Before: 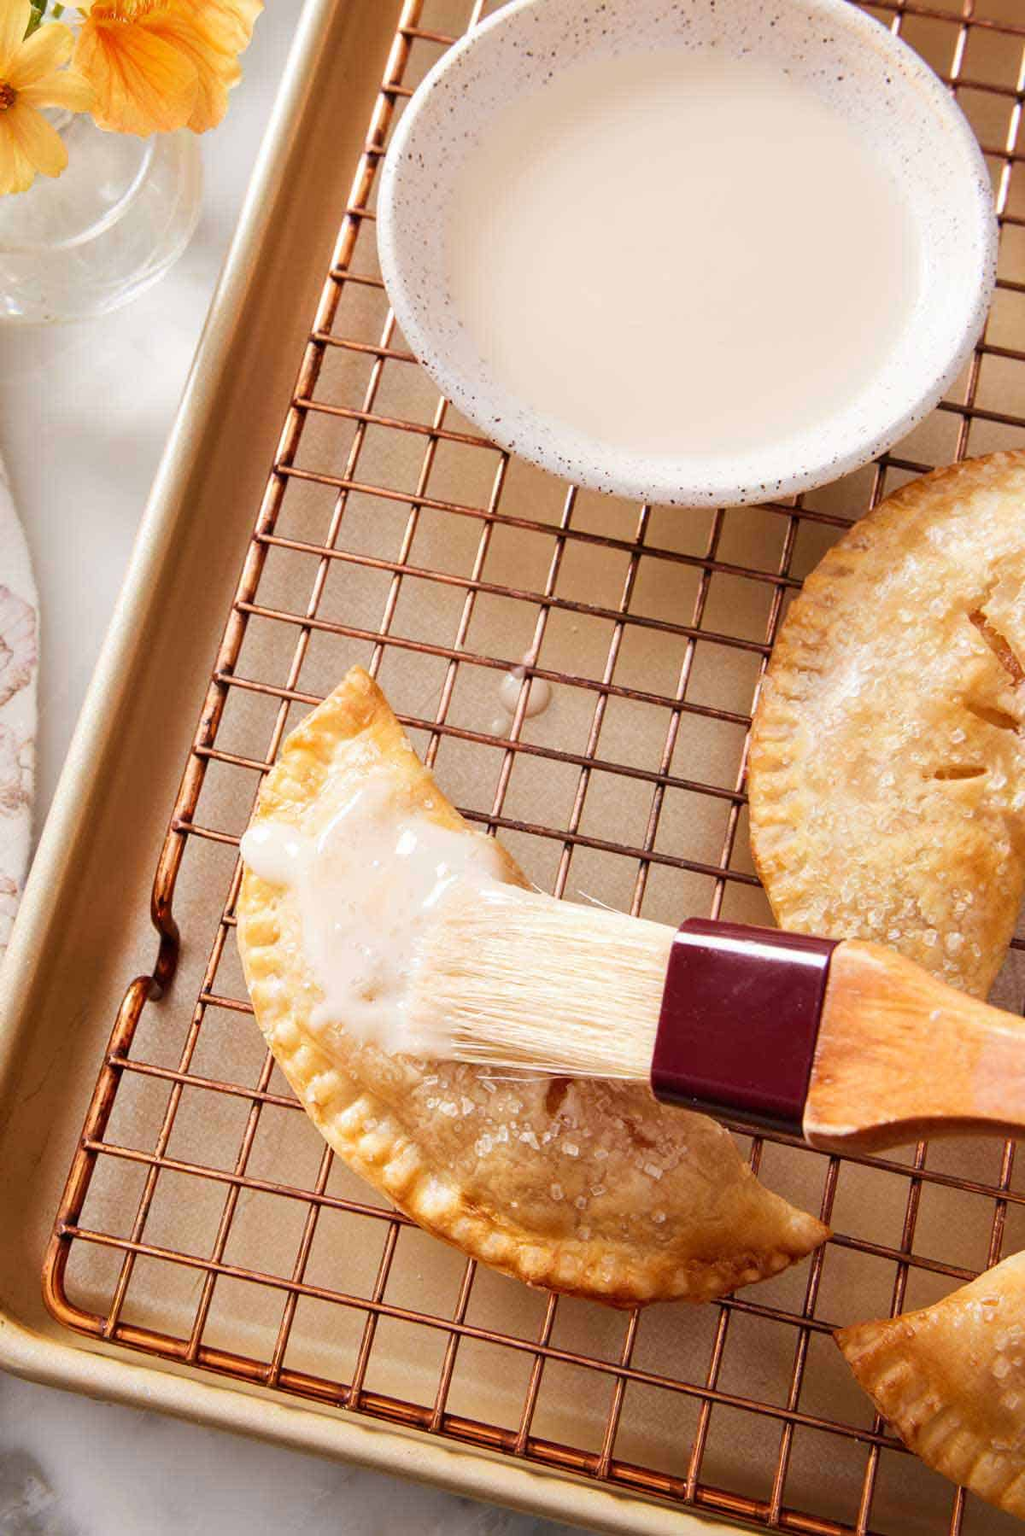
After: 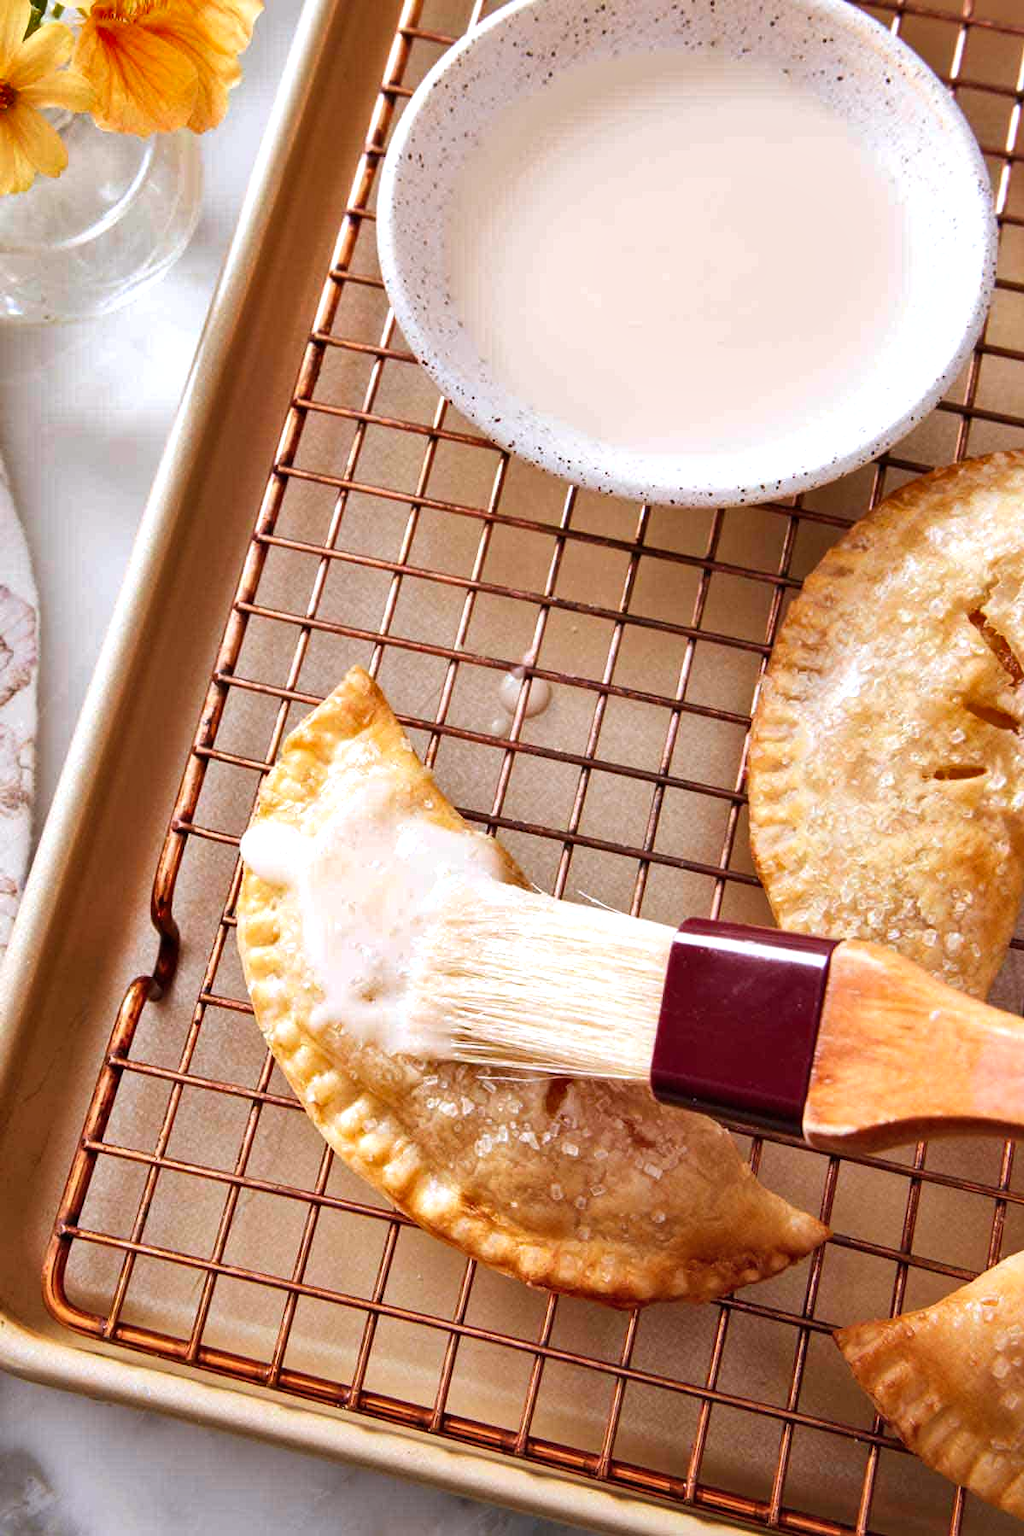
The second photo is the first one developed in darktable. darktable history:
shadows and highlights: soften with gaussian
color balance: contrast 10%
color correction: highlights a* -0.772, highlights b* -8.92
rgb levels: preserve colors max RGB
